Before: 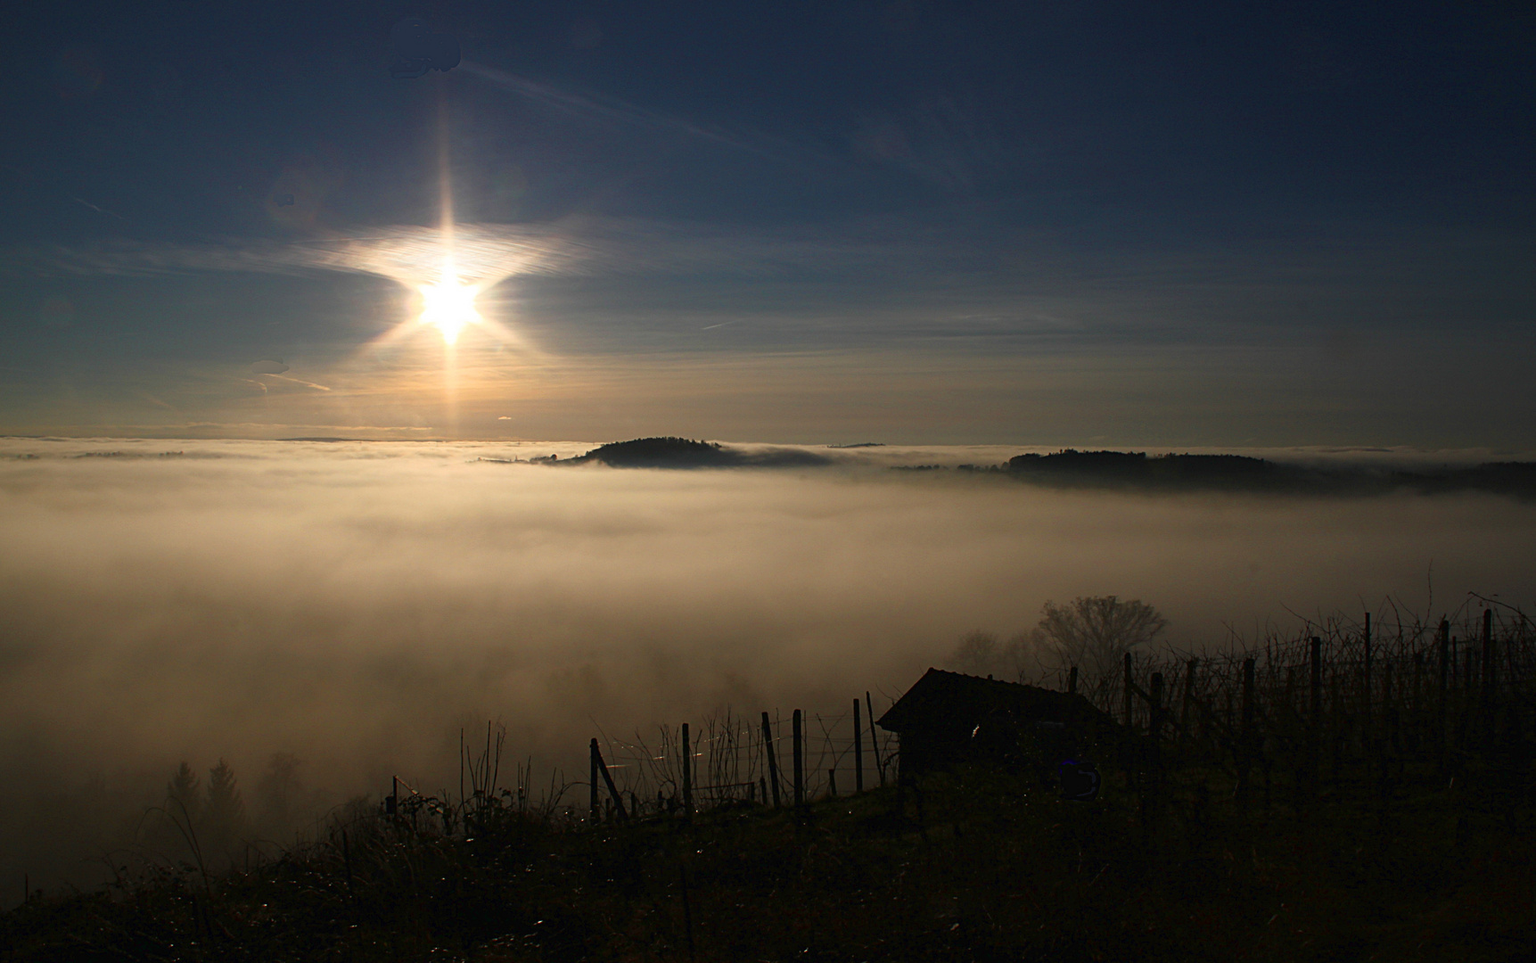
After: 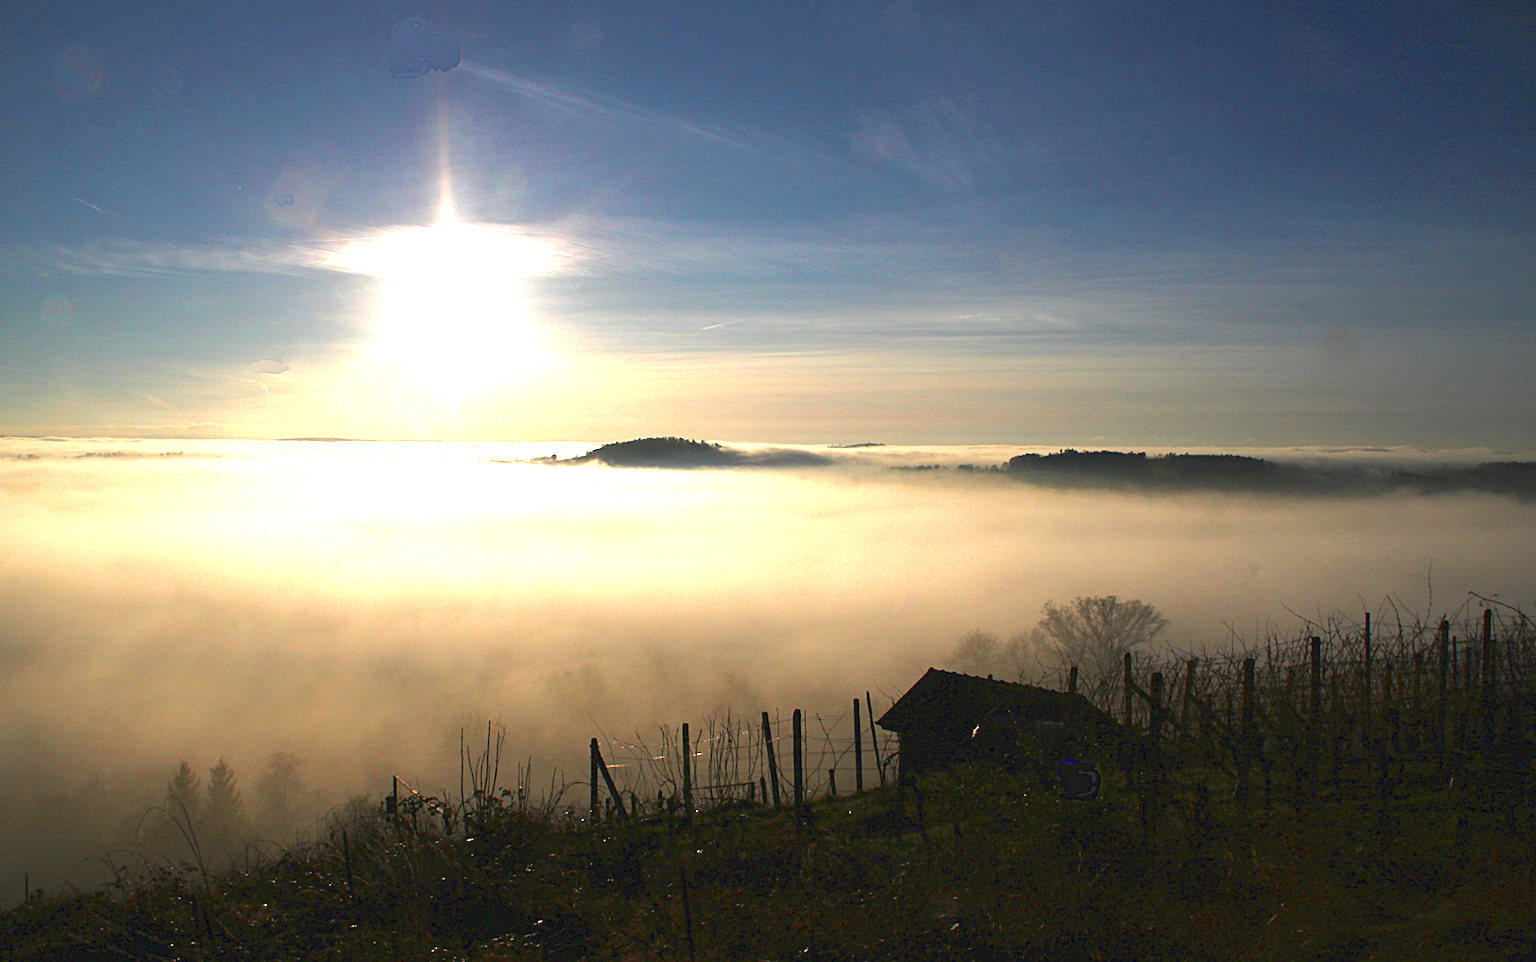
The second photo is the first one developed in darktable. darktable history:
exposure: black level correction 0, exposure 2.11 EV, compensate highlight preservation false
